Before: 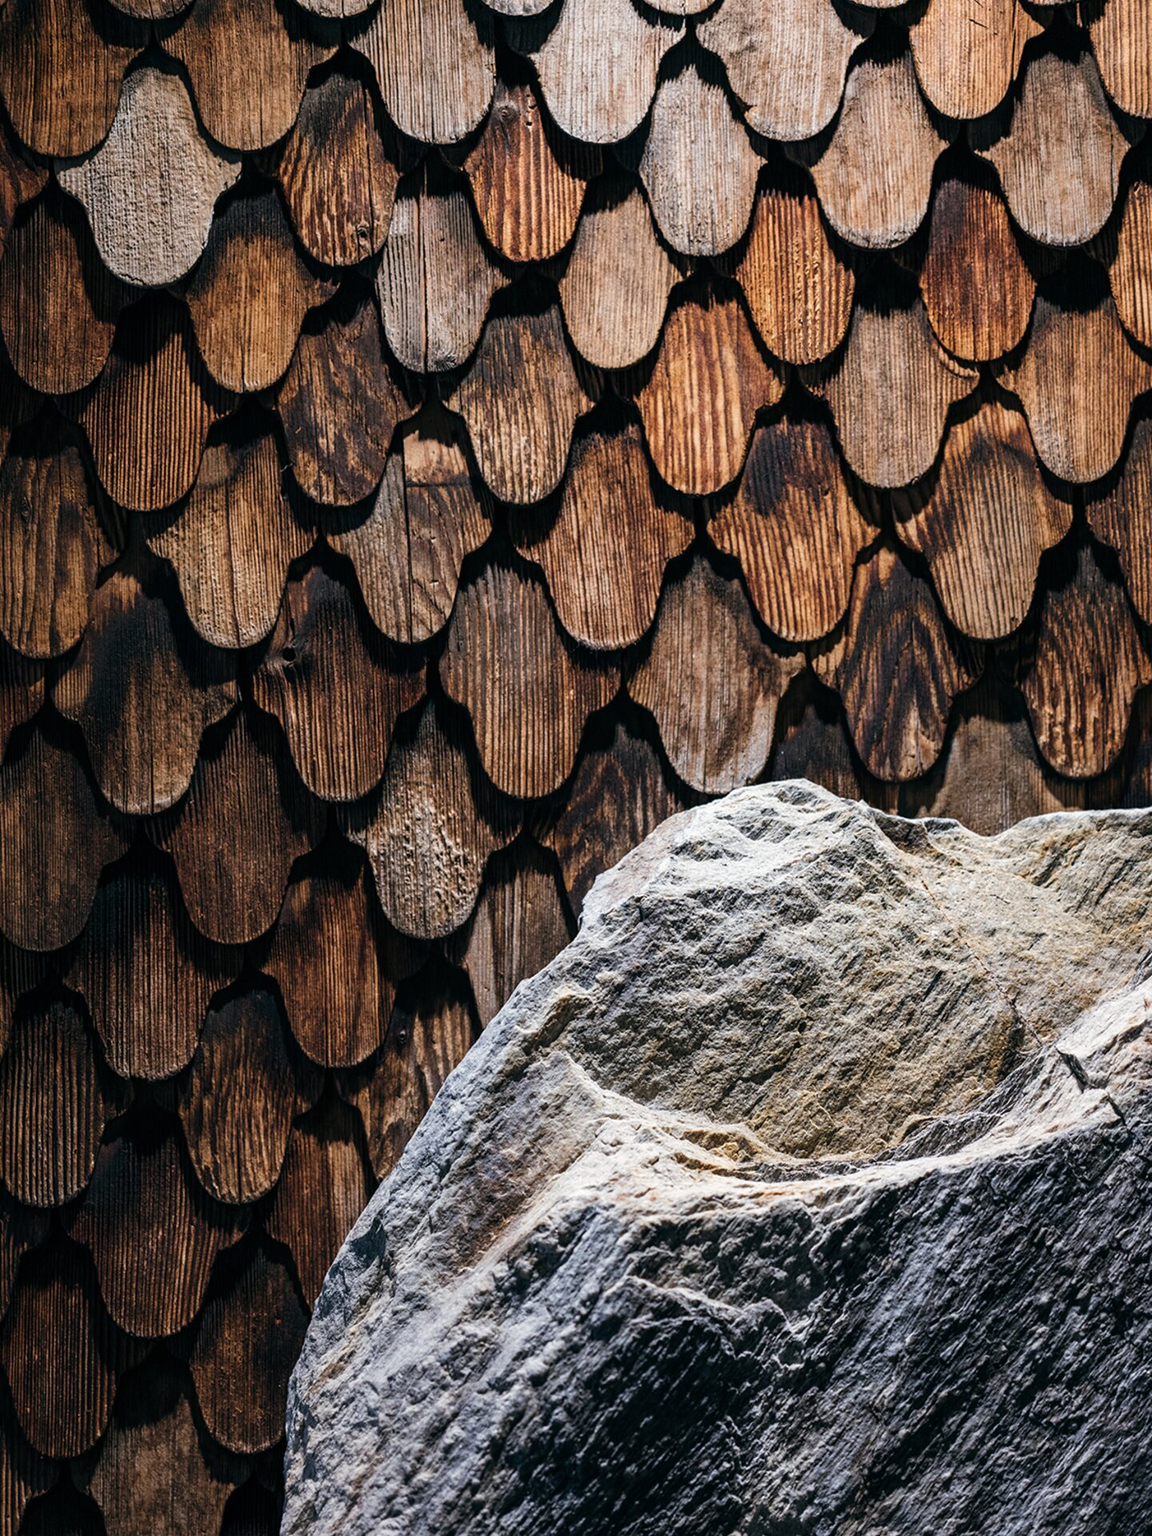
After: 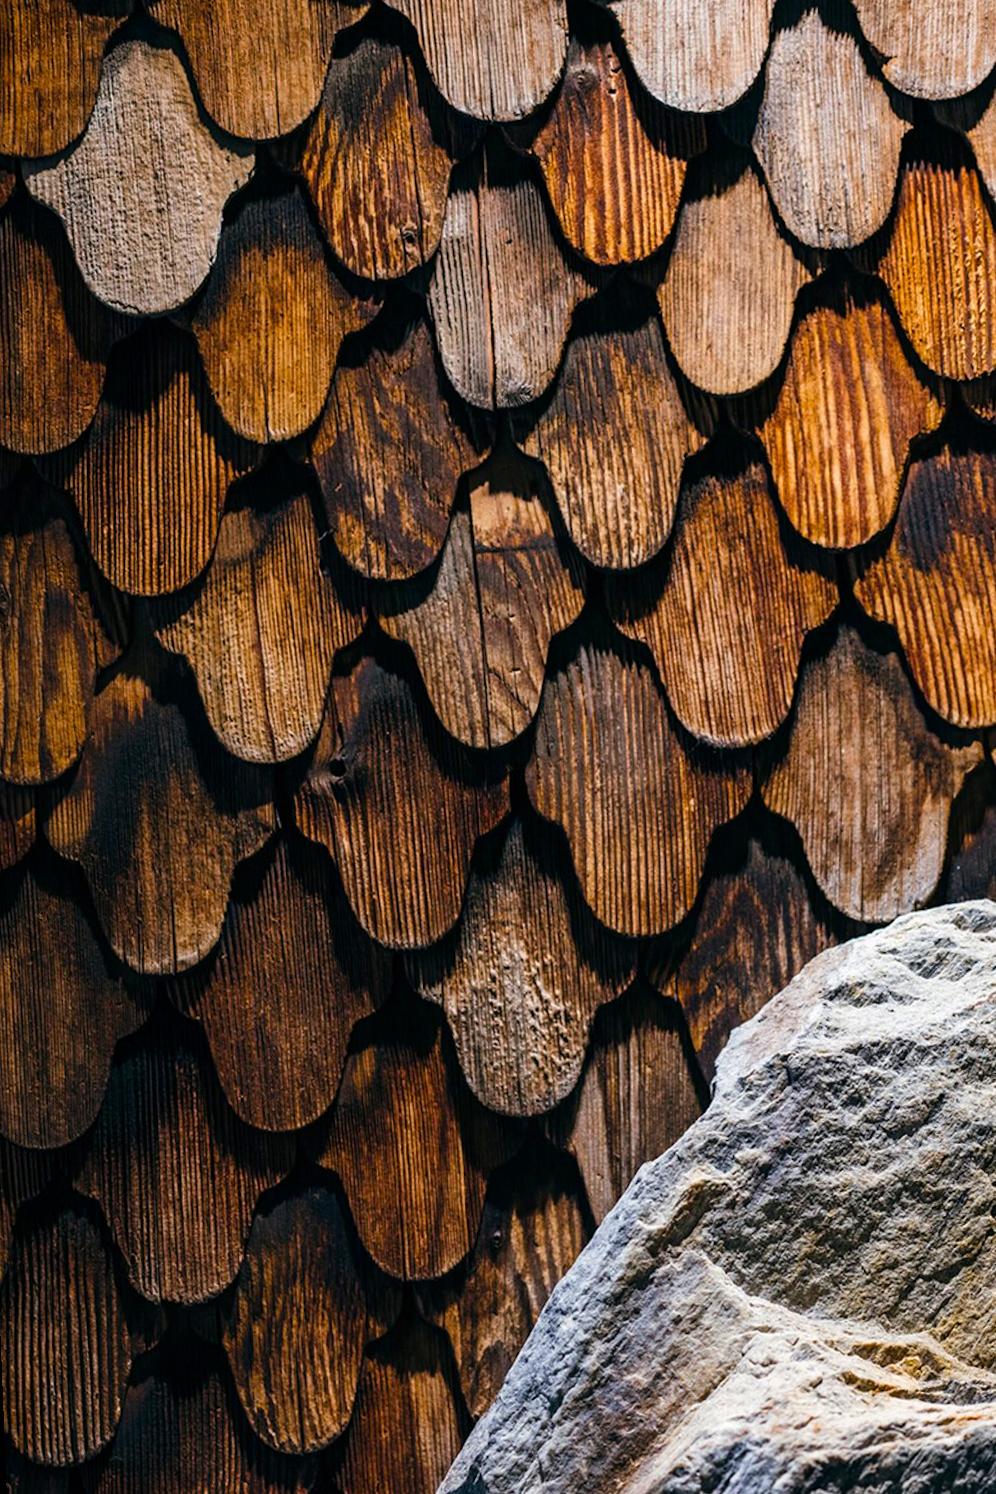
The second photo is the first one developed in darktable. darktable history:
crop: right 28.885%, bottom 16.626%
rotate and perspective: rotation -2.12°, lens shift (vertical) 0.009, lens shift (horizontal) -0.008, automatic cropping original format, crop left 0.036, crop right 0.964, crop top 0.05, crop bottom 0.959
color balance rgb: linear chroma grading › global chroma 15%, perceptual saturation grading › global saturation 30%
